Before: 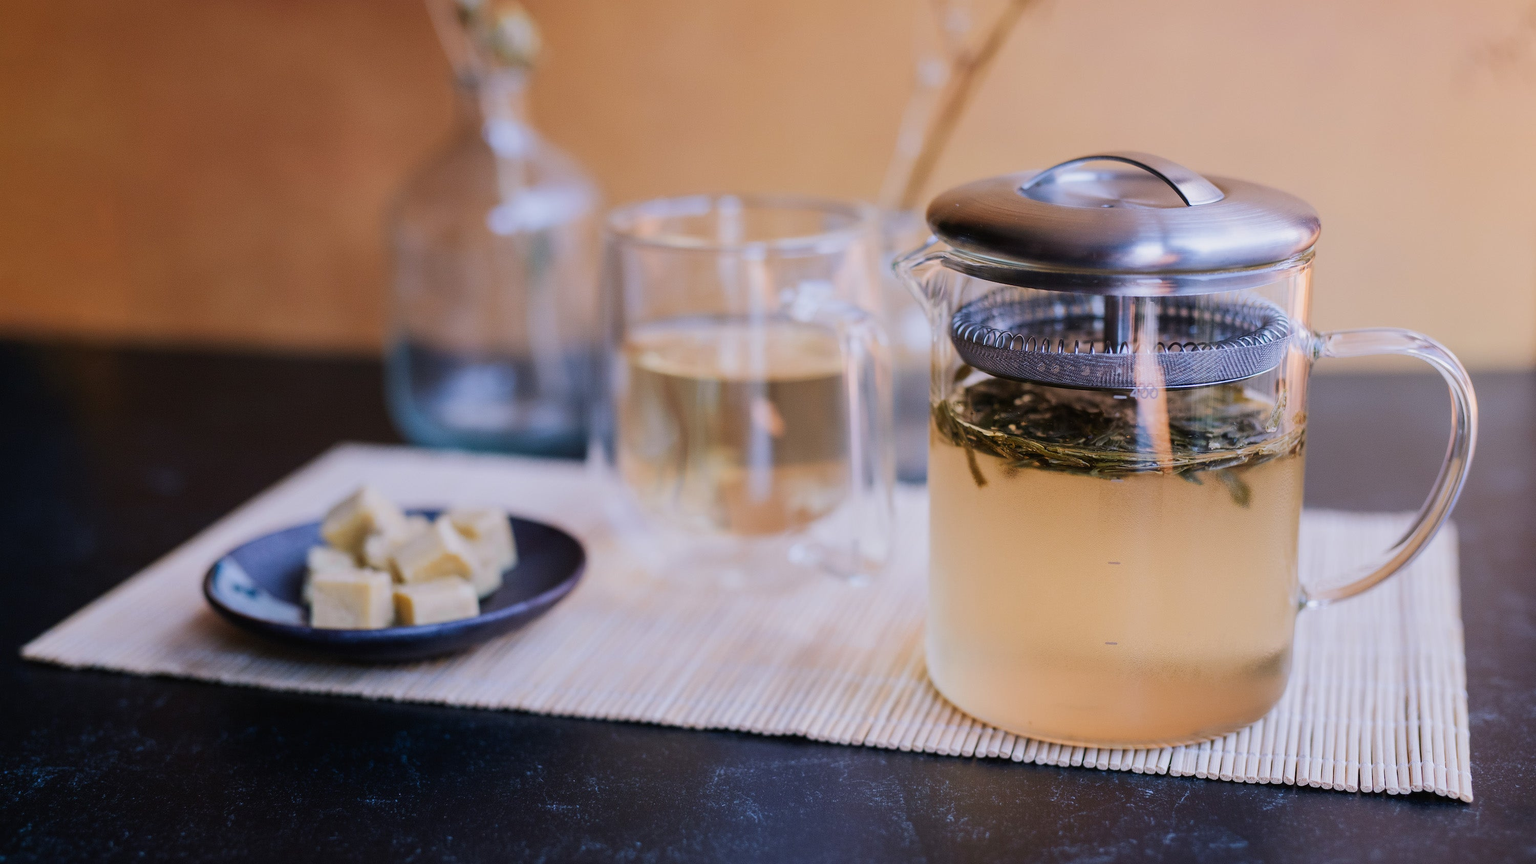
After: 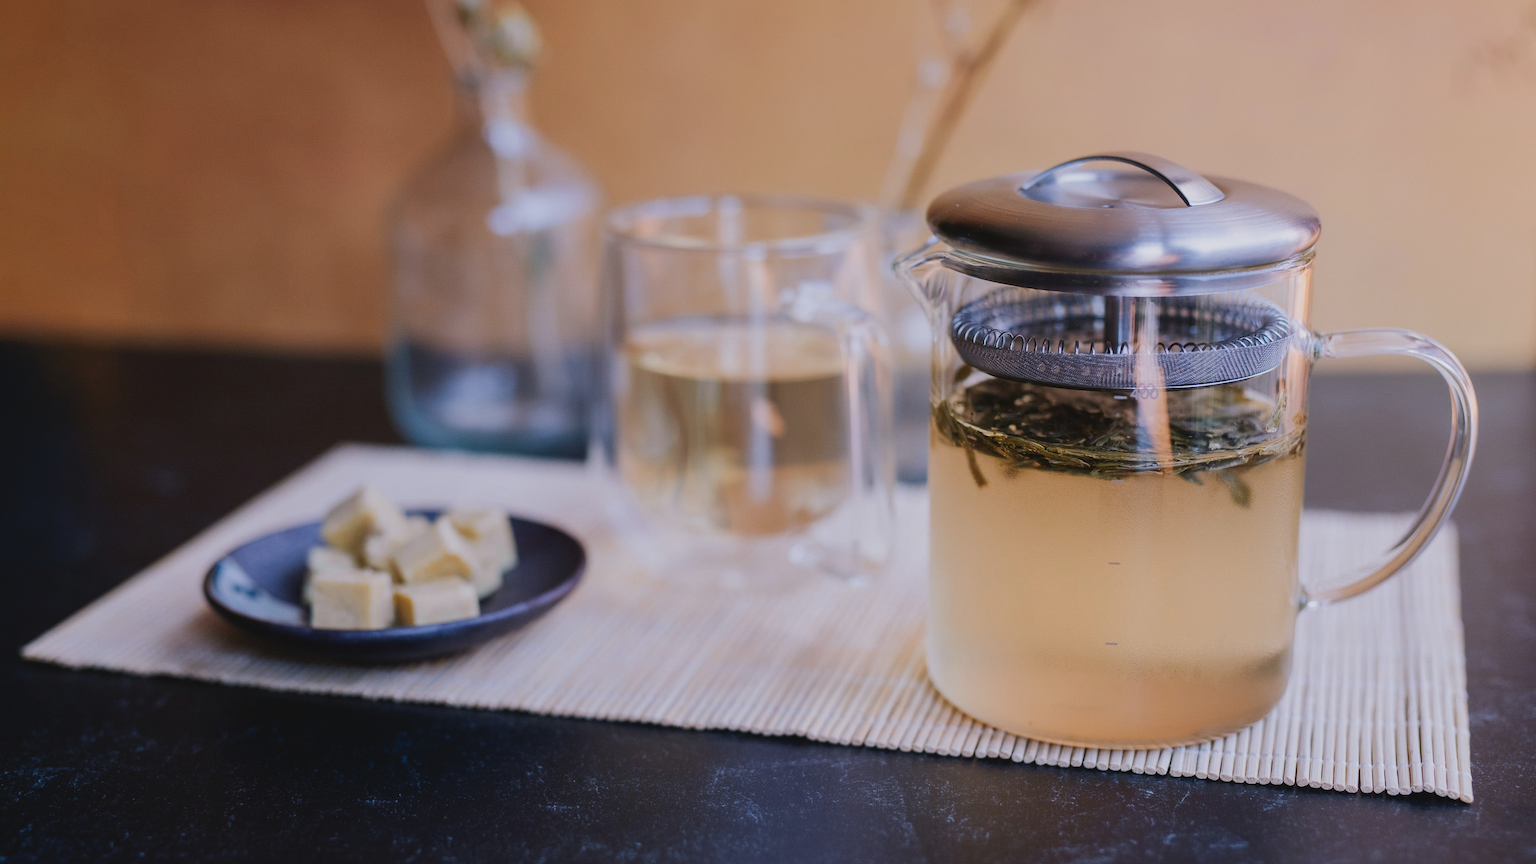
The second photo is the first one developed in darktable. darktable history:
contrast brightness saturation: contrast -0.089, brightness -0.034, saturation -0.108
